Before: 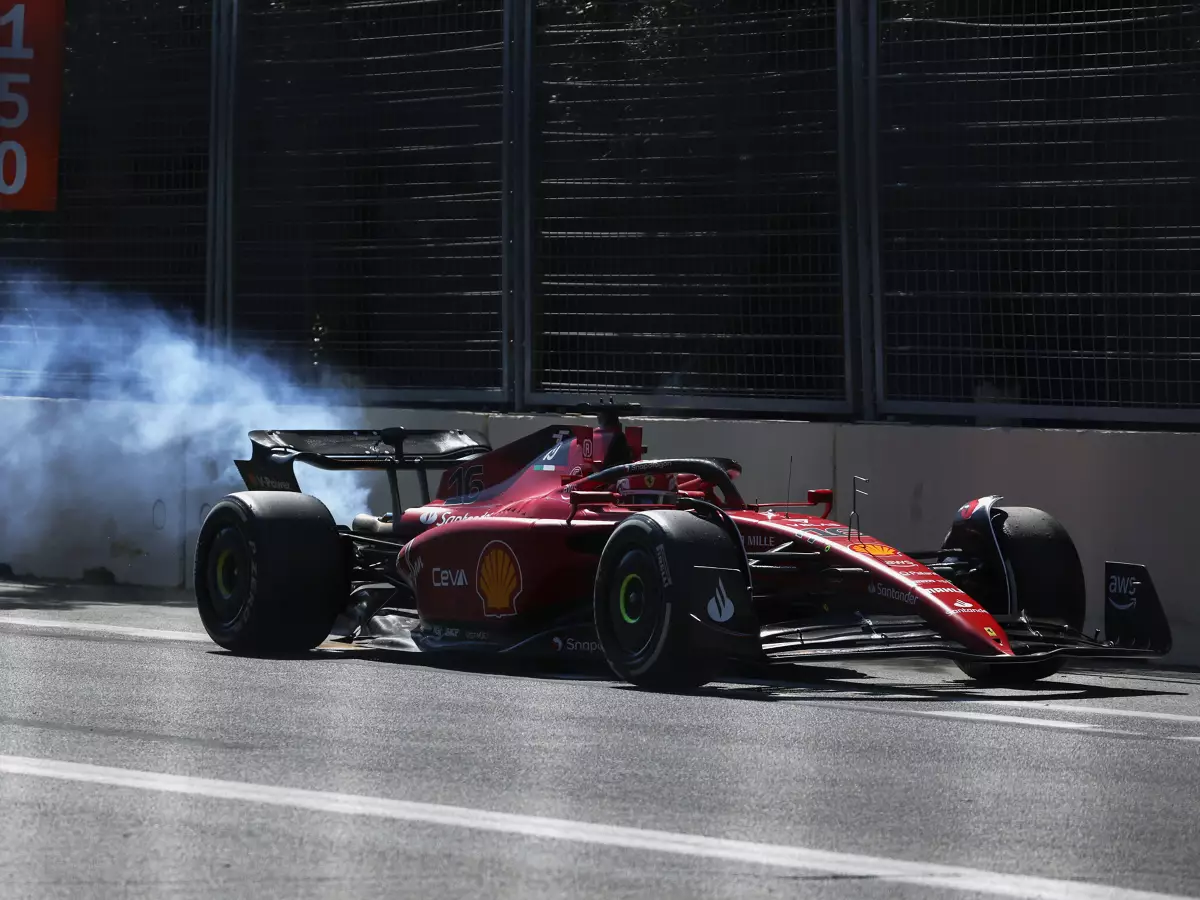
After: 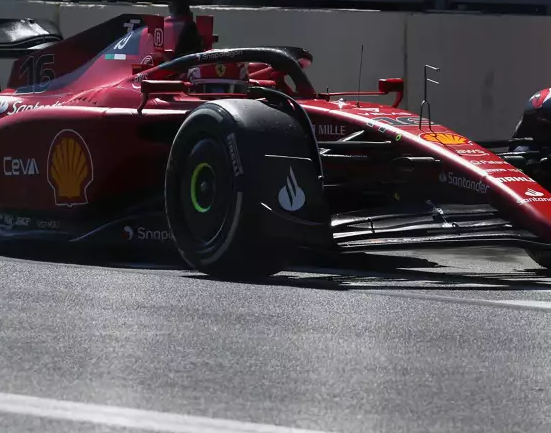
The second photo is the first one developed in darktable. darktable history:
exposure: compensate highlight preservation false
crop: left 35.812%, top 45.713%, right 18.211%, bottom 6.171%
